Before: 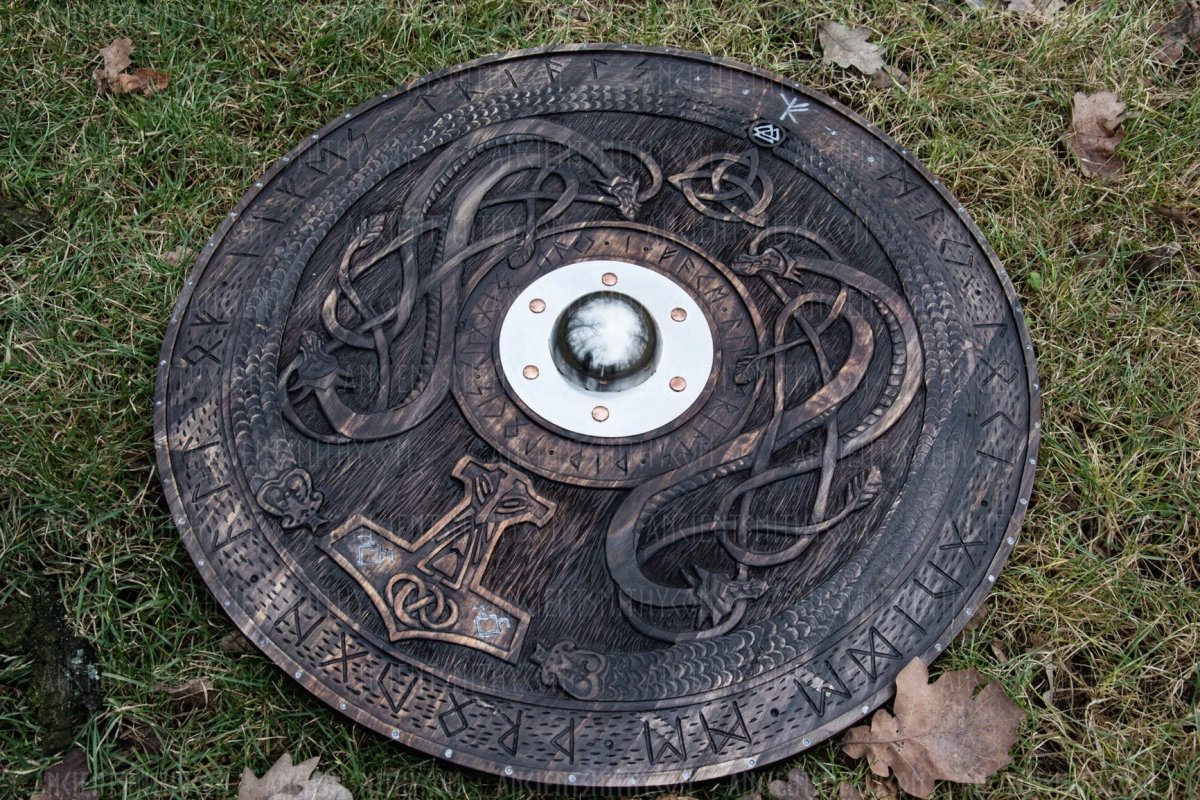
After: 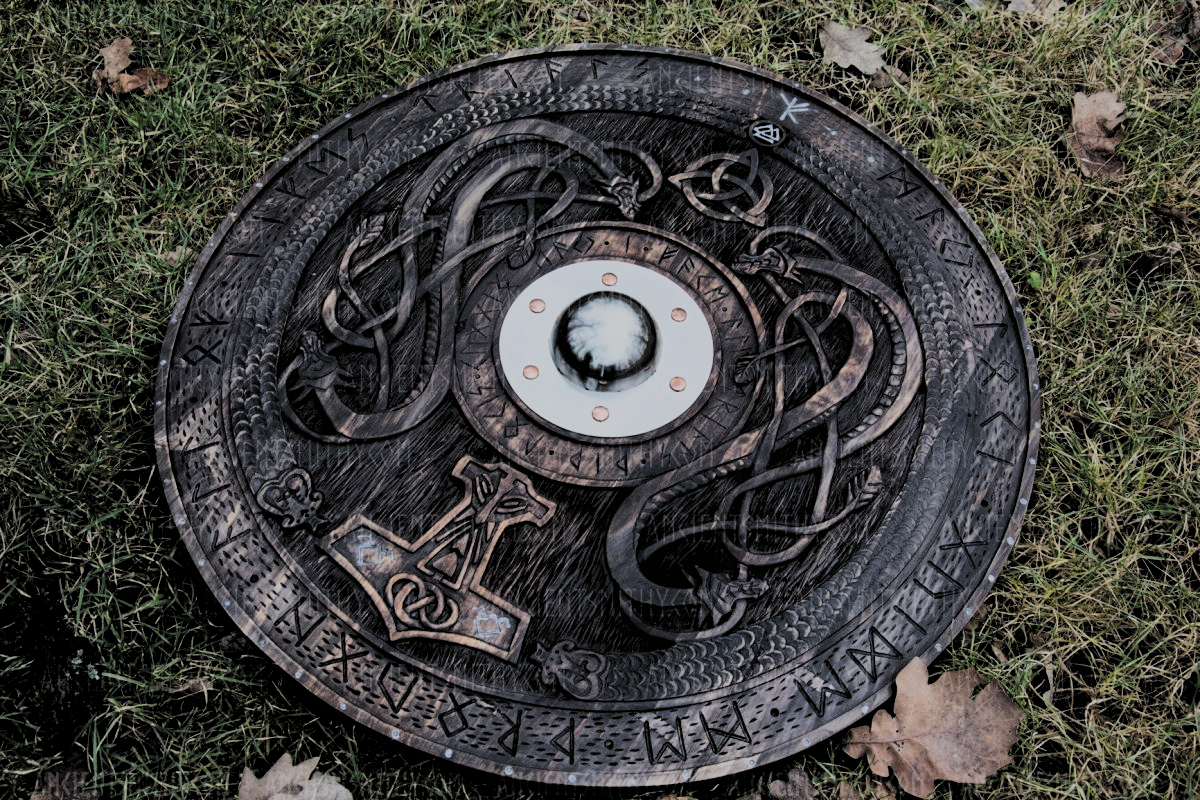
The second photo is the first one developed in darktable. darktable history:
filmic rgb: black relative exposure -3.1 EV, white relative exposure 7.06 EV, hardness 1.46, contrast 1.35, color science v5 (2021), contrast in shadows safe, contrast in highlights safe
